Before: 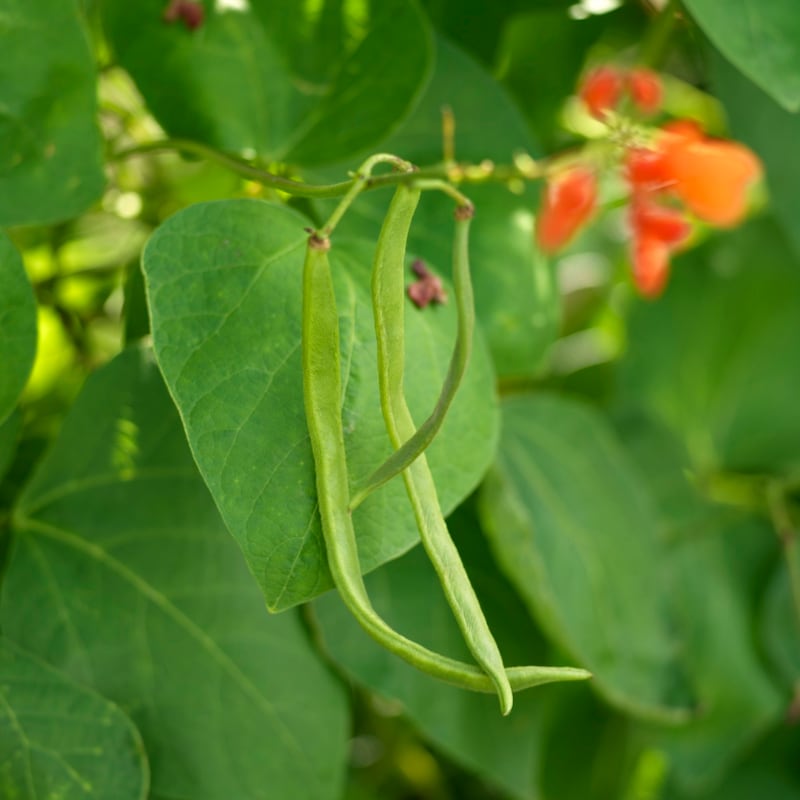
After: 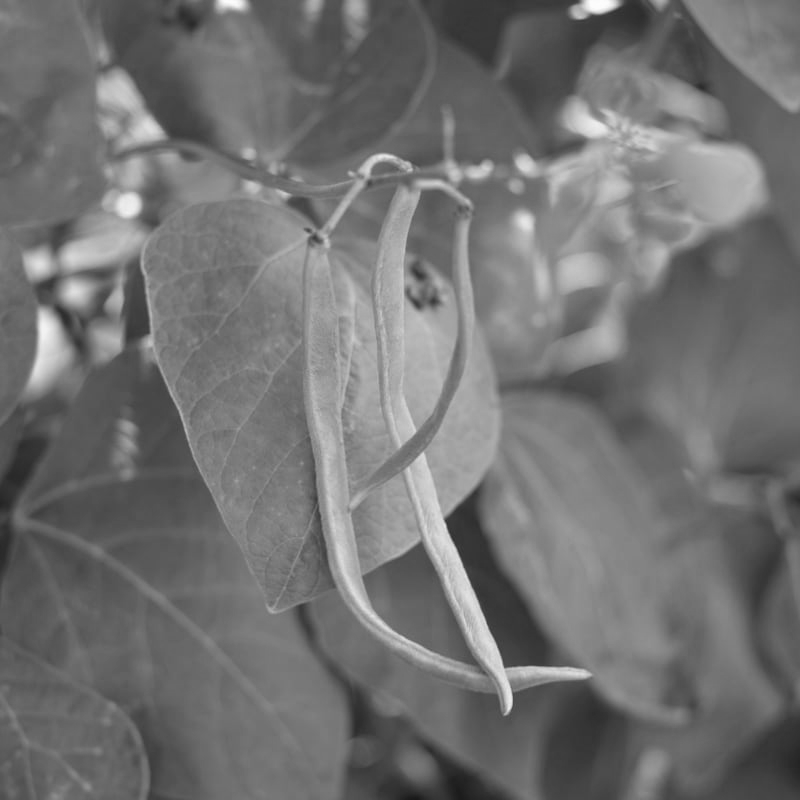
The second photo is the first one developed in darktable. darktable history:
local contrast: mode bilateral grid, contrast 10, coarseness 25, detail 110%, midtone range 0.2
monochrome: a -6.99, b 35.61, size 1.4
